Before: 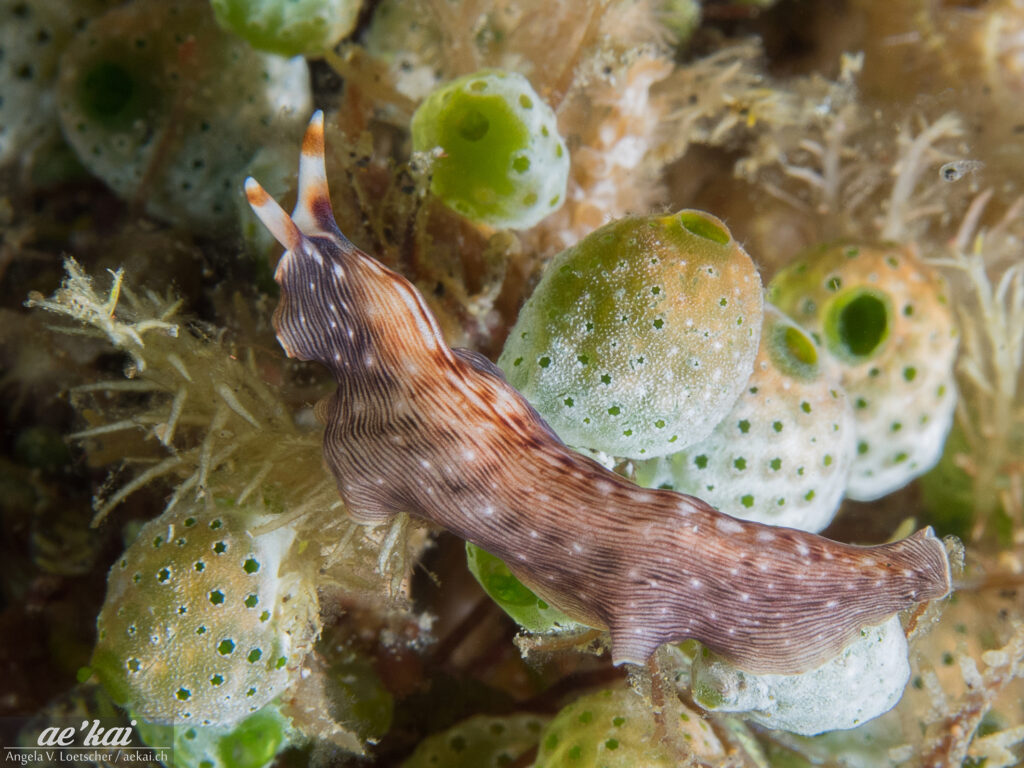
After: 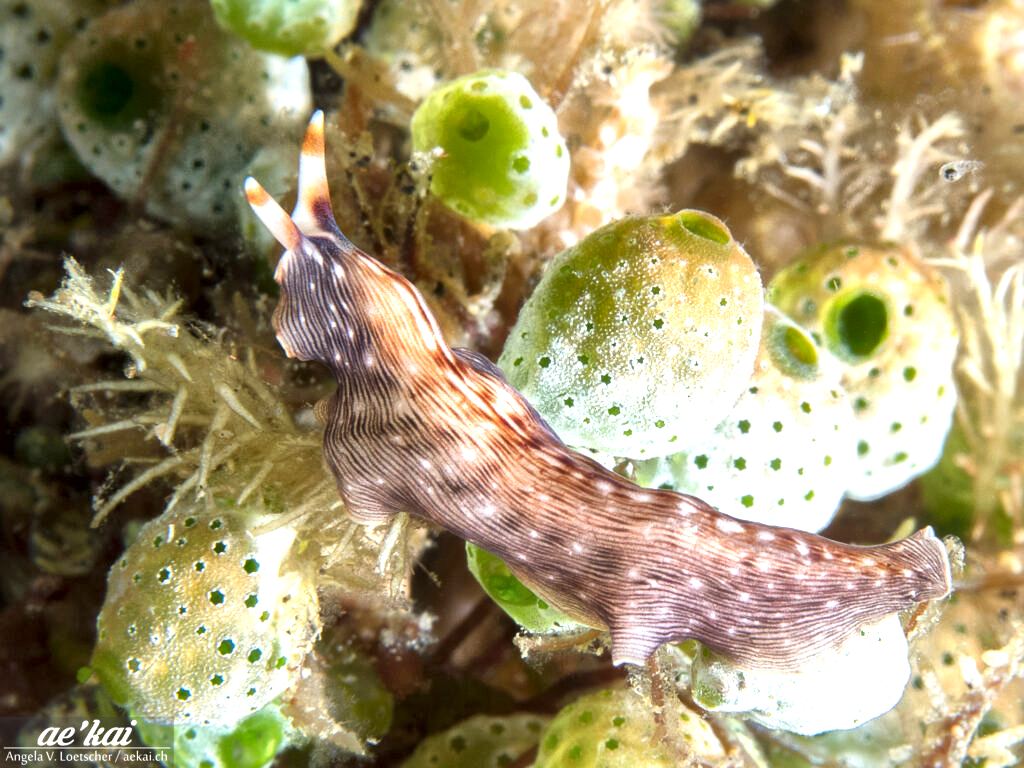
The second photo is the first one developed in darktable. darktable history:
local contrast: mode bilateral grid, contrast 20, coarseness 50, detail 171%, midtone range 0.2
exposure: exposure 1 EV, compensate highlight preservation false
